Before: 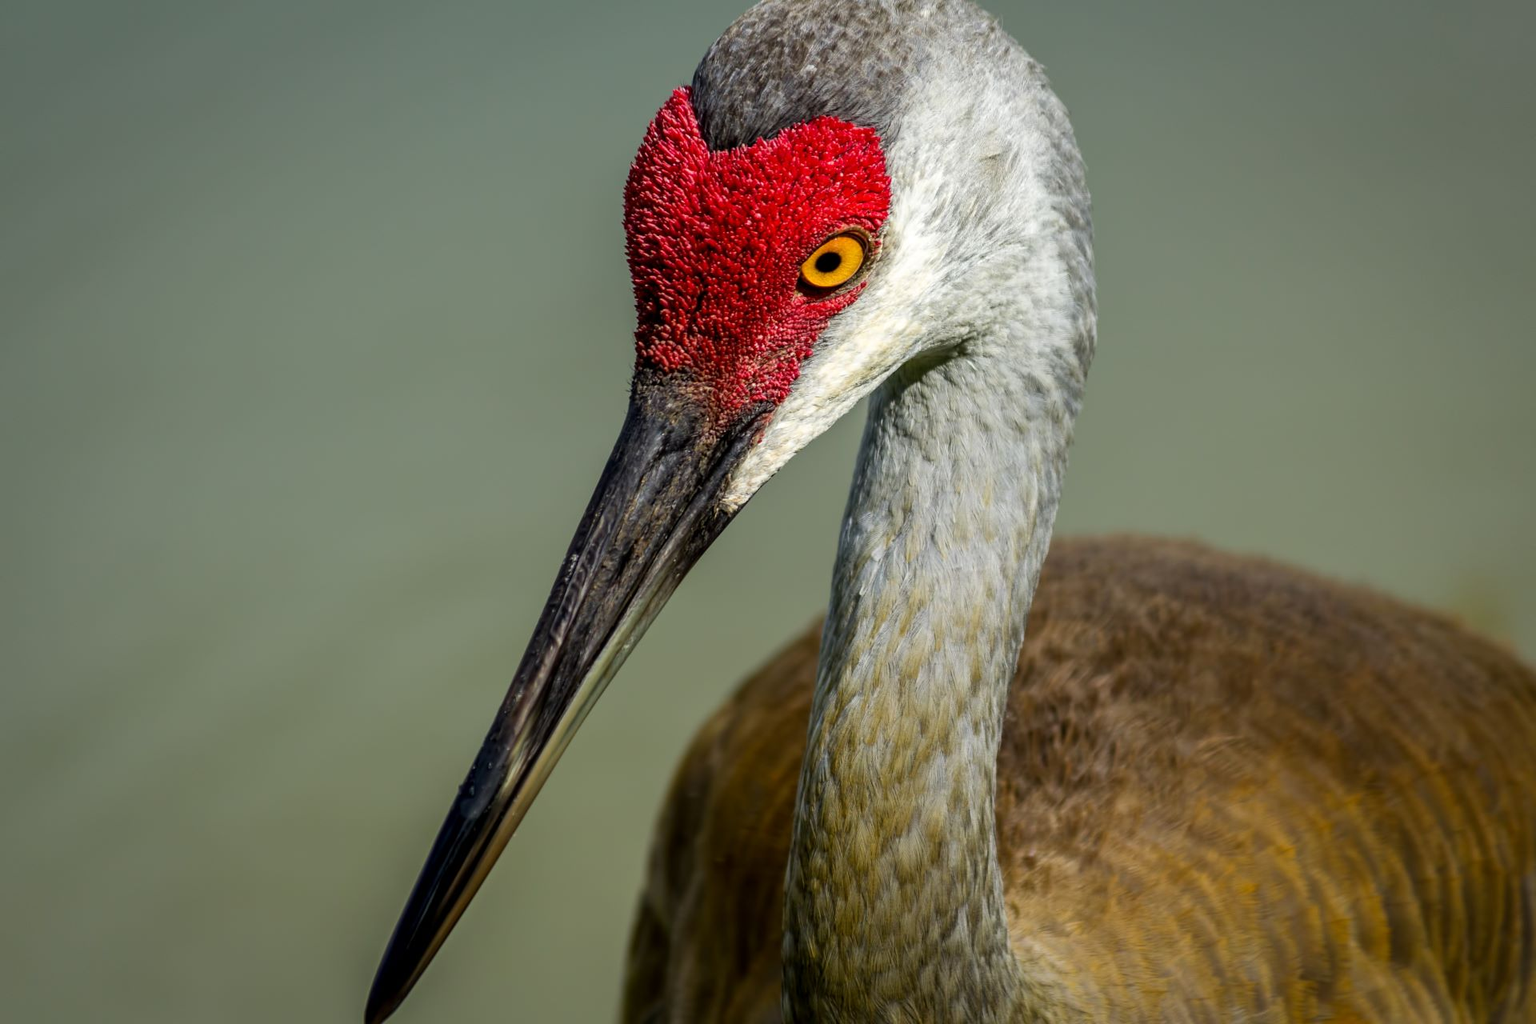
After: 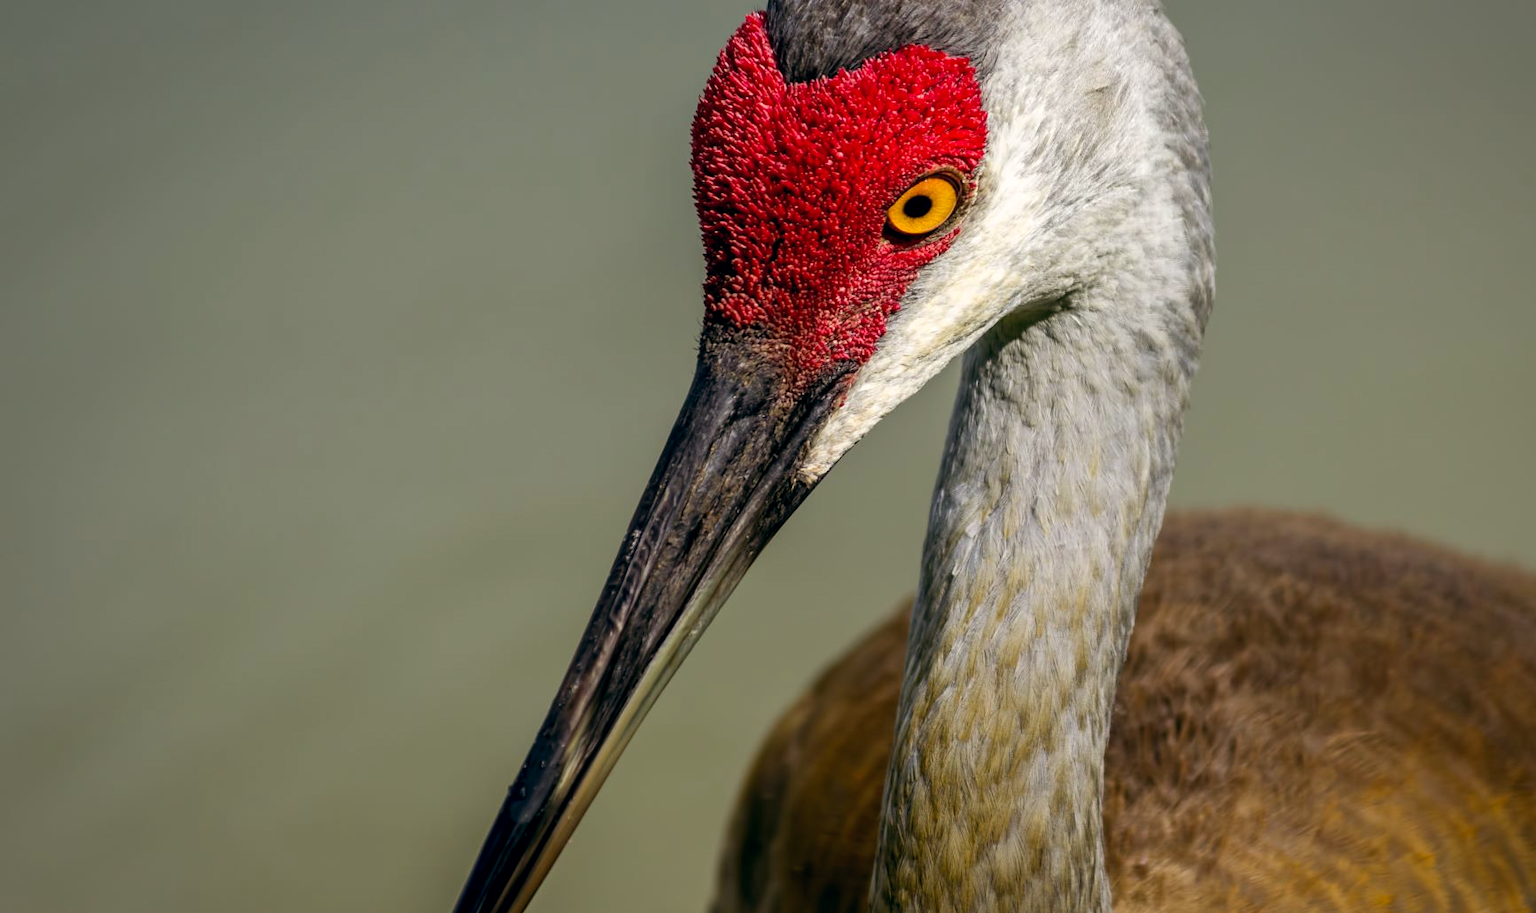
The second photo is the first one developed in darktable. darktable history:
crop: top 7.49%, right 9.717%, bottom 11.943%
color balance: lift [0.998, 0.998, 1.001, 1.002], gamma [0.995, 1.025, 0.992, 0.975], gain [0.995, 1.02, 0.997, 0.98]
